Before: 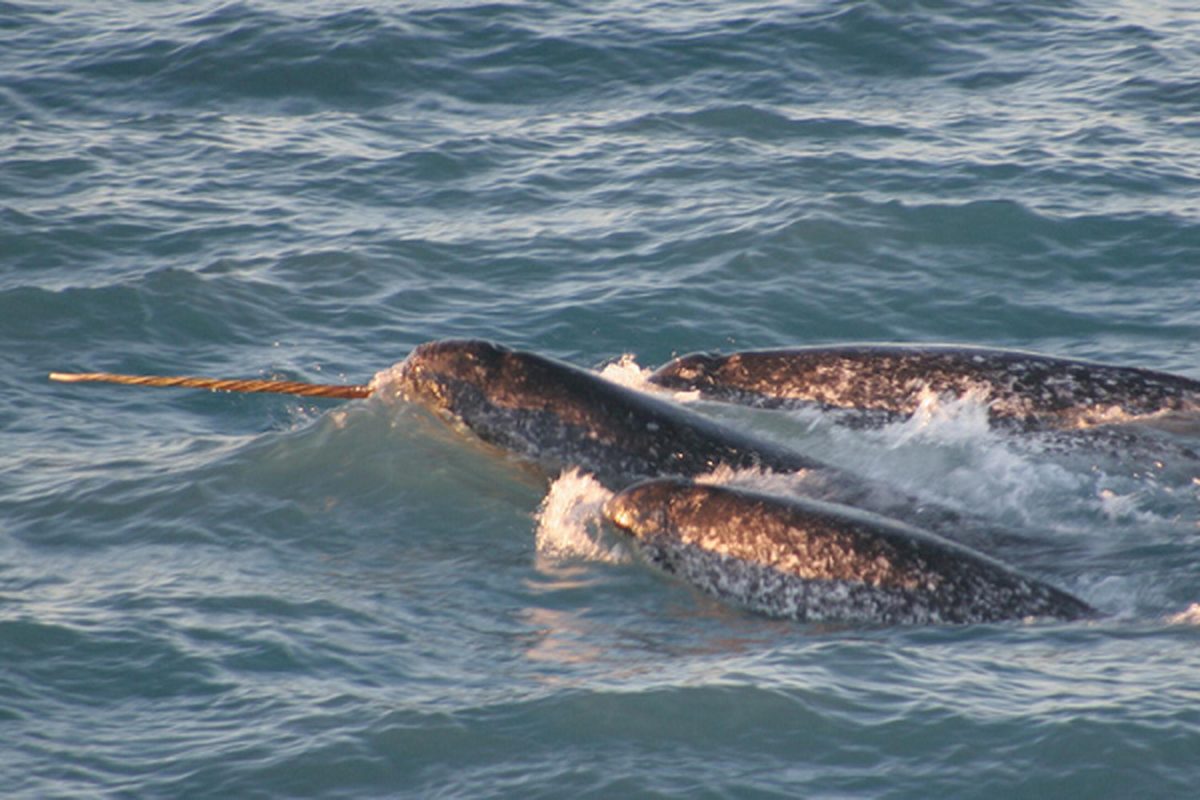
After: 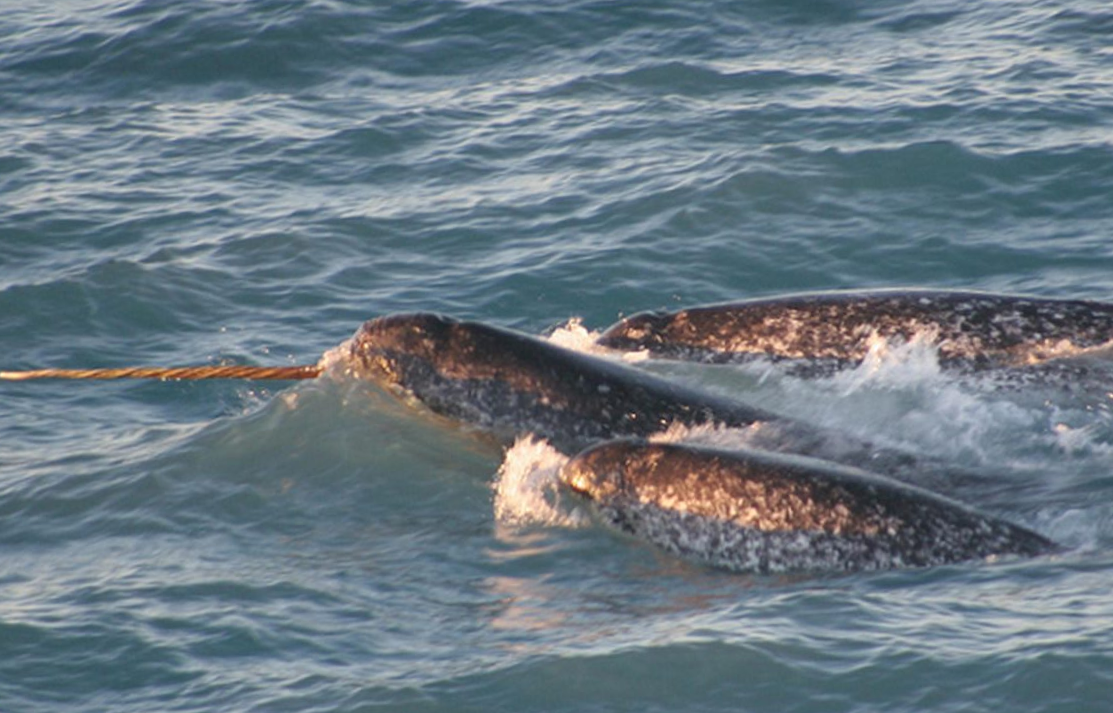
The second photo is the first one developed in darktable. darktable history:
rotate and perspective: rotation -3.52°, crop left 0.036, crop right 0.964, crop top 0.081, crop bottom 0.919
crop and rotate: left 2.536%, right 1.107%, bottom 2.246%
